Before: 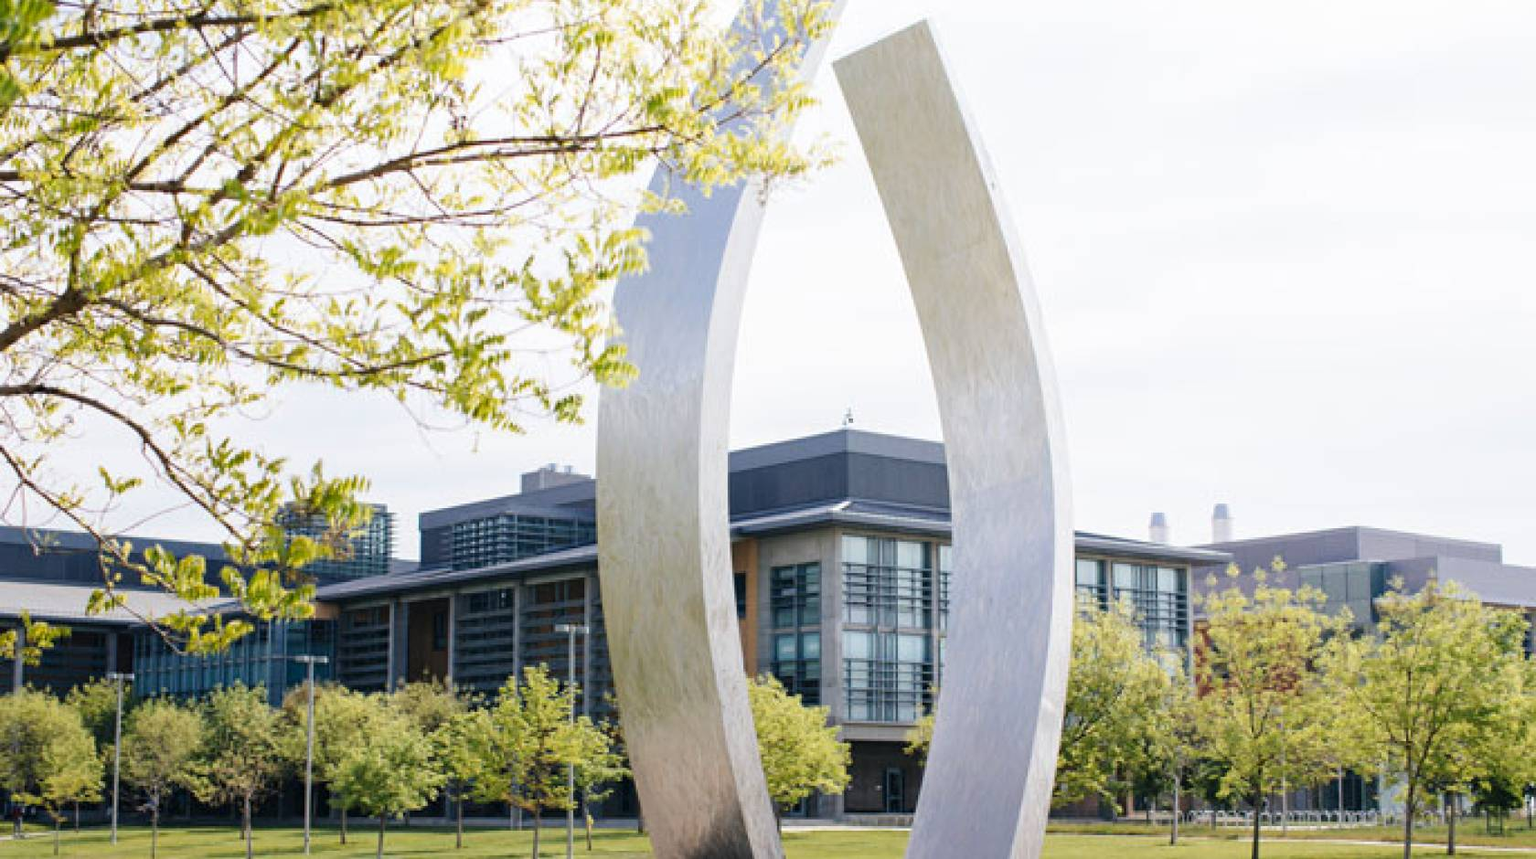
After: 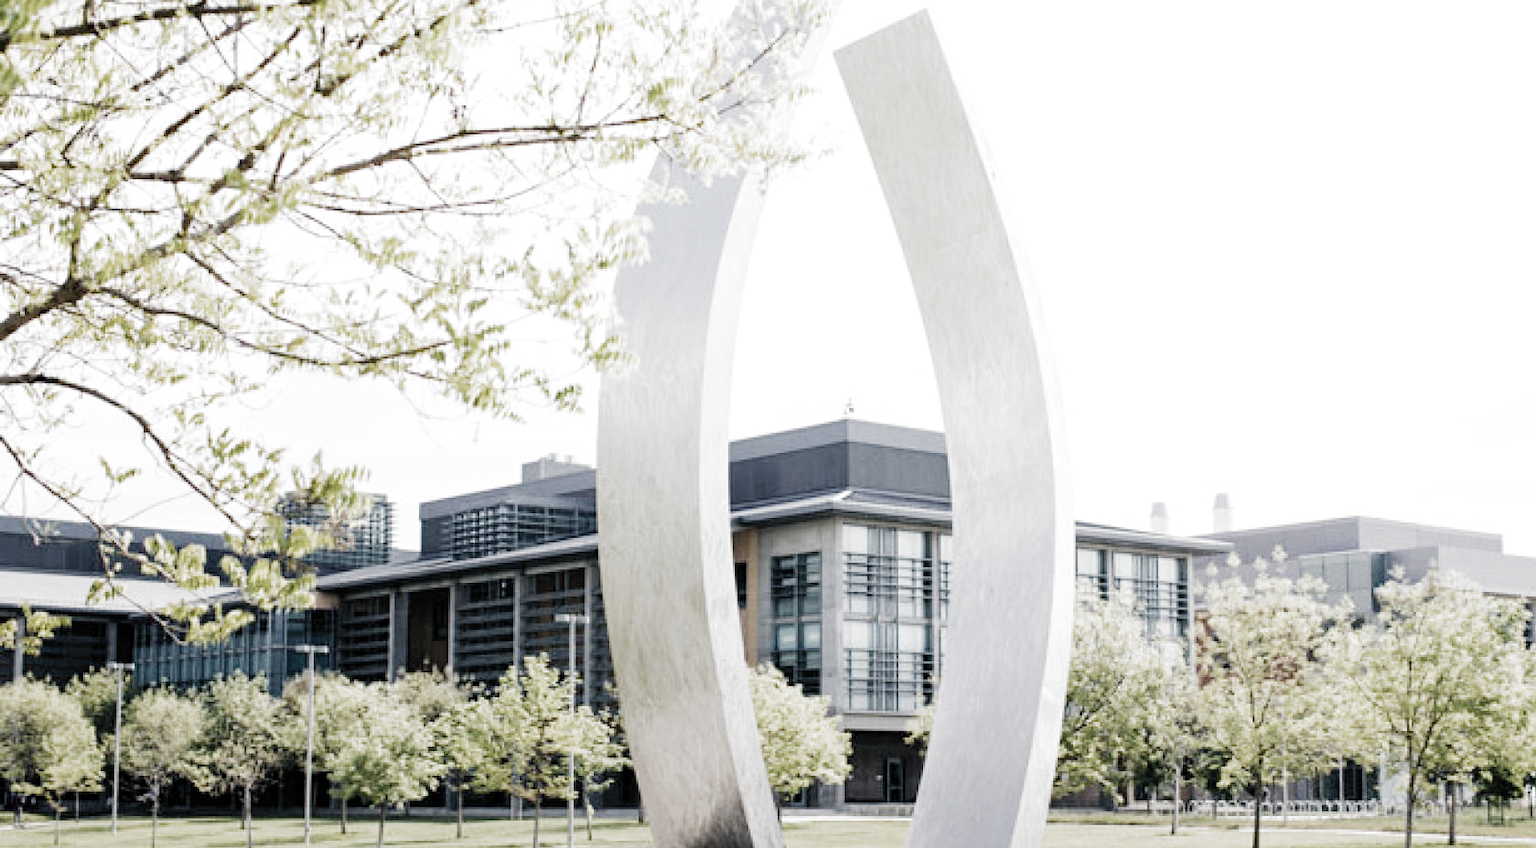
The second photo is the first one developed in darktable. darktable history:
exposure: black level correction 0, exposure 0.899 EV, compensate highlight preservation false
filmic rgb: black relative exposure -5.08 EV, white relative exposure 3.19 EV, hardness 3.42, contrast 1.184, highlights saturation mix -29.37%, preserve chrominance no, color science v5 (2021), contrast in shadows safe, contrast in highlights safe
crop: top 1.328%, right 0.023%
